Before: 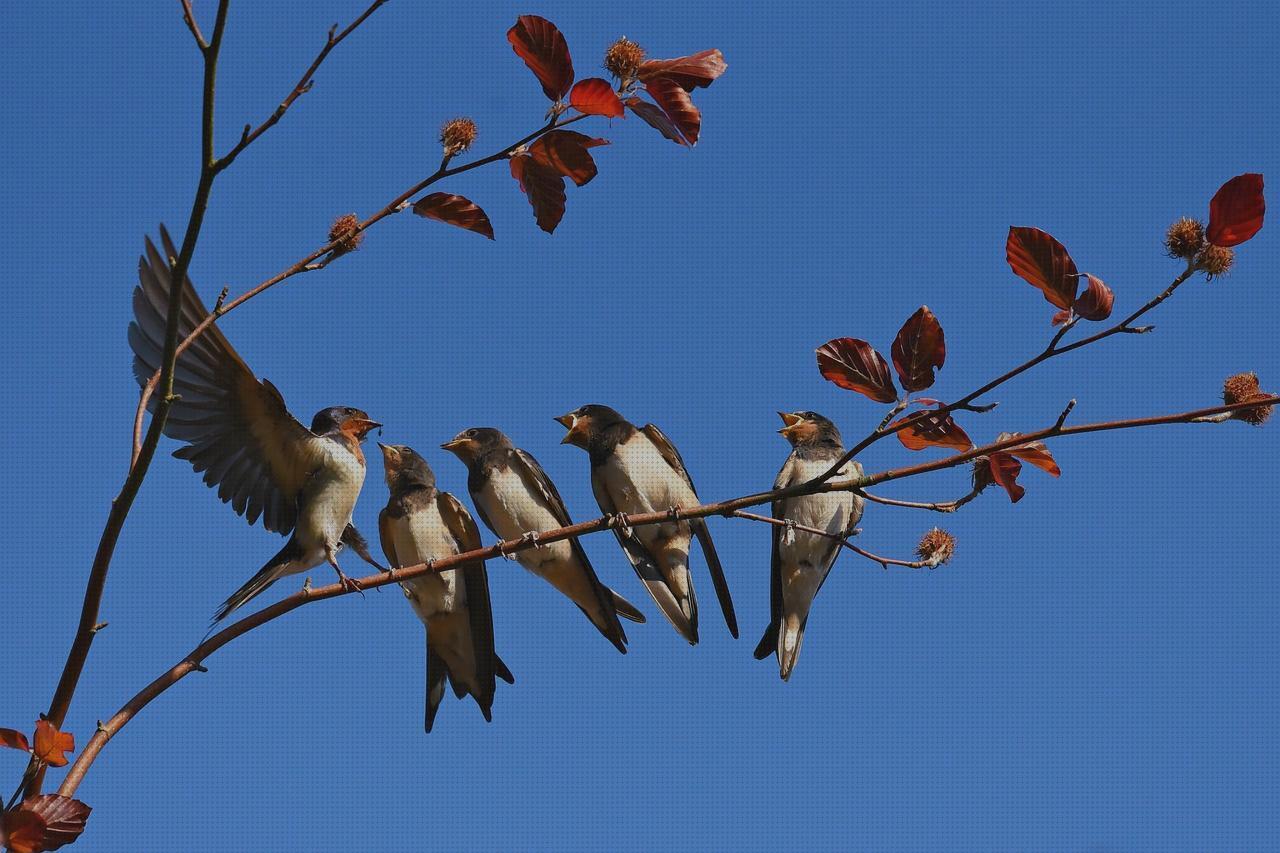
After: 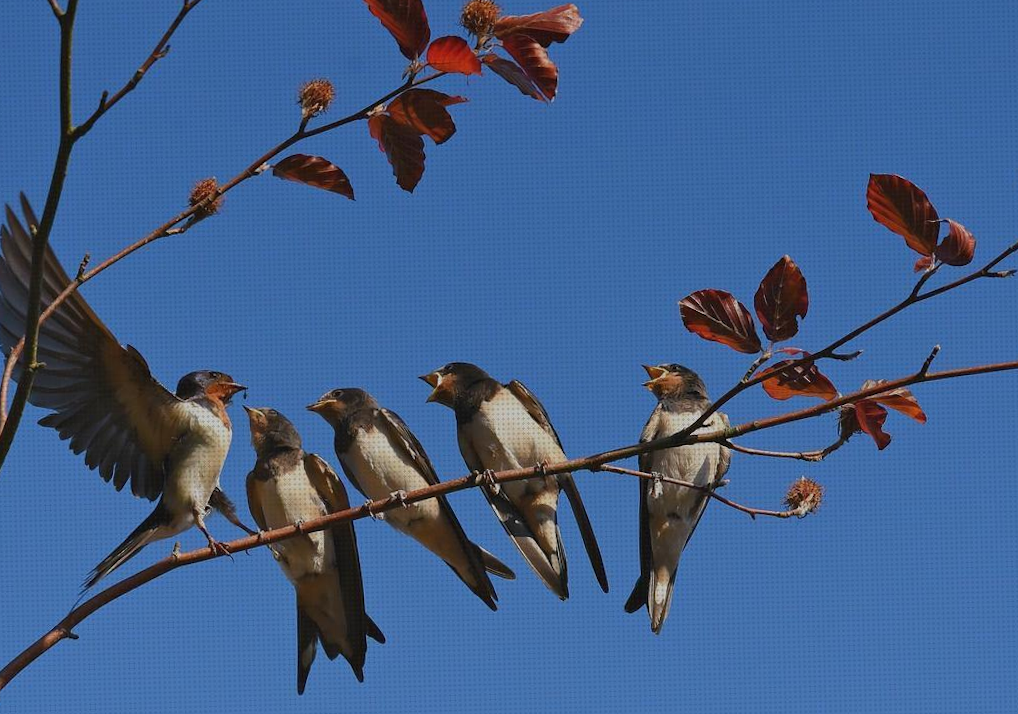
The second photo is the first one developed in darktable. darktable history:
rotate and perspective: rotation -1.42°, crop left 0.016, crop right 0.984, crop top 0.035, crop bottom 0.965
crop: left 9.929%, top 3.475%, right 9.188%, bottom 9.529%
